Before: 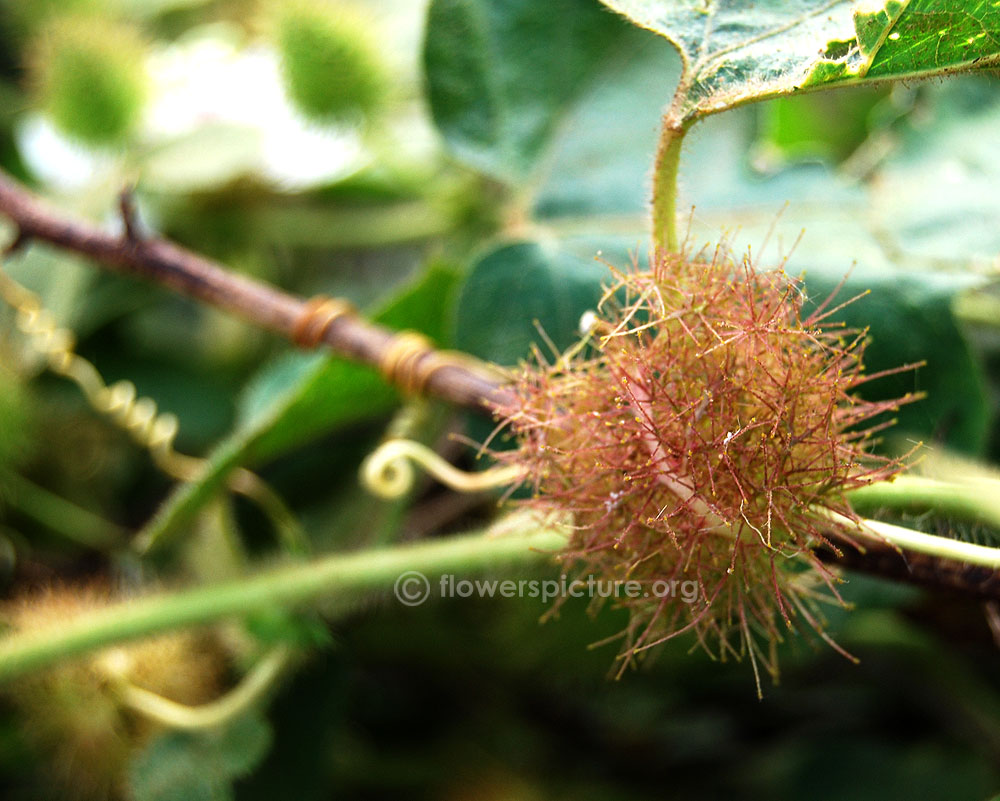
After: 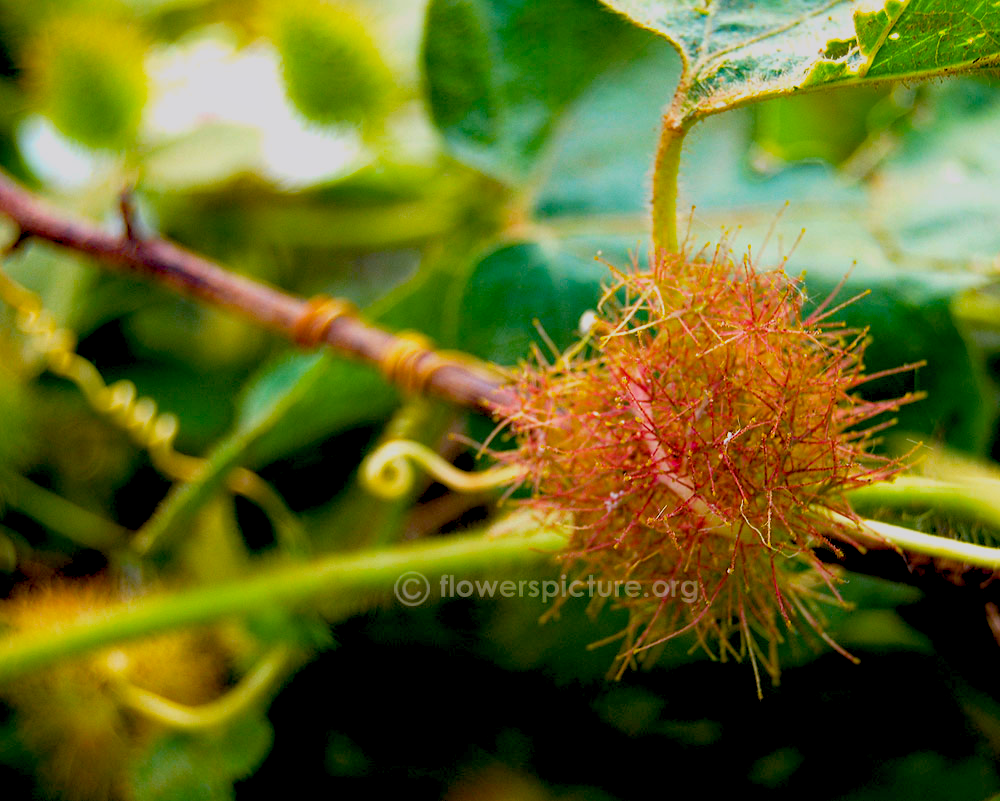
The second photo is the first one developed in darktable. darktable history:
haze removal: compatibility mode true, adaptive false
color balance rgb: global offset › luminance -0.99%, linear chroma grading › global chroma 13.169%, perceptual saturation grading › global saturation 29.395%, hue shift -4.8°, contrast -21.738%
